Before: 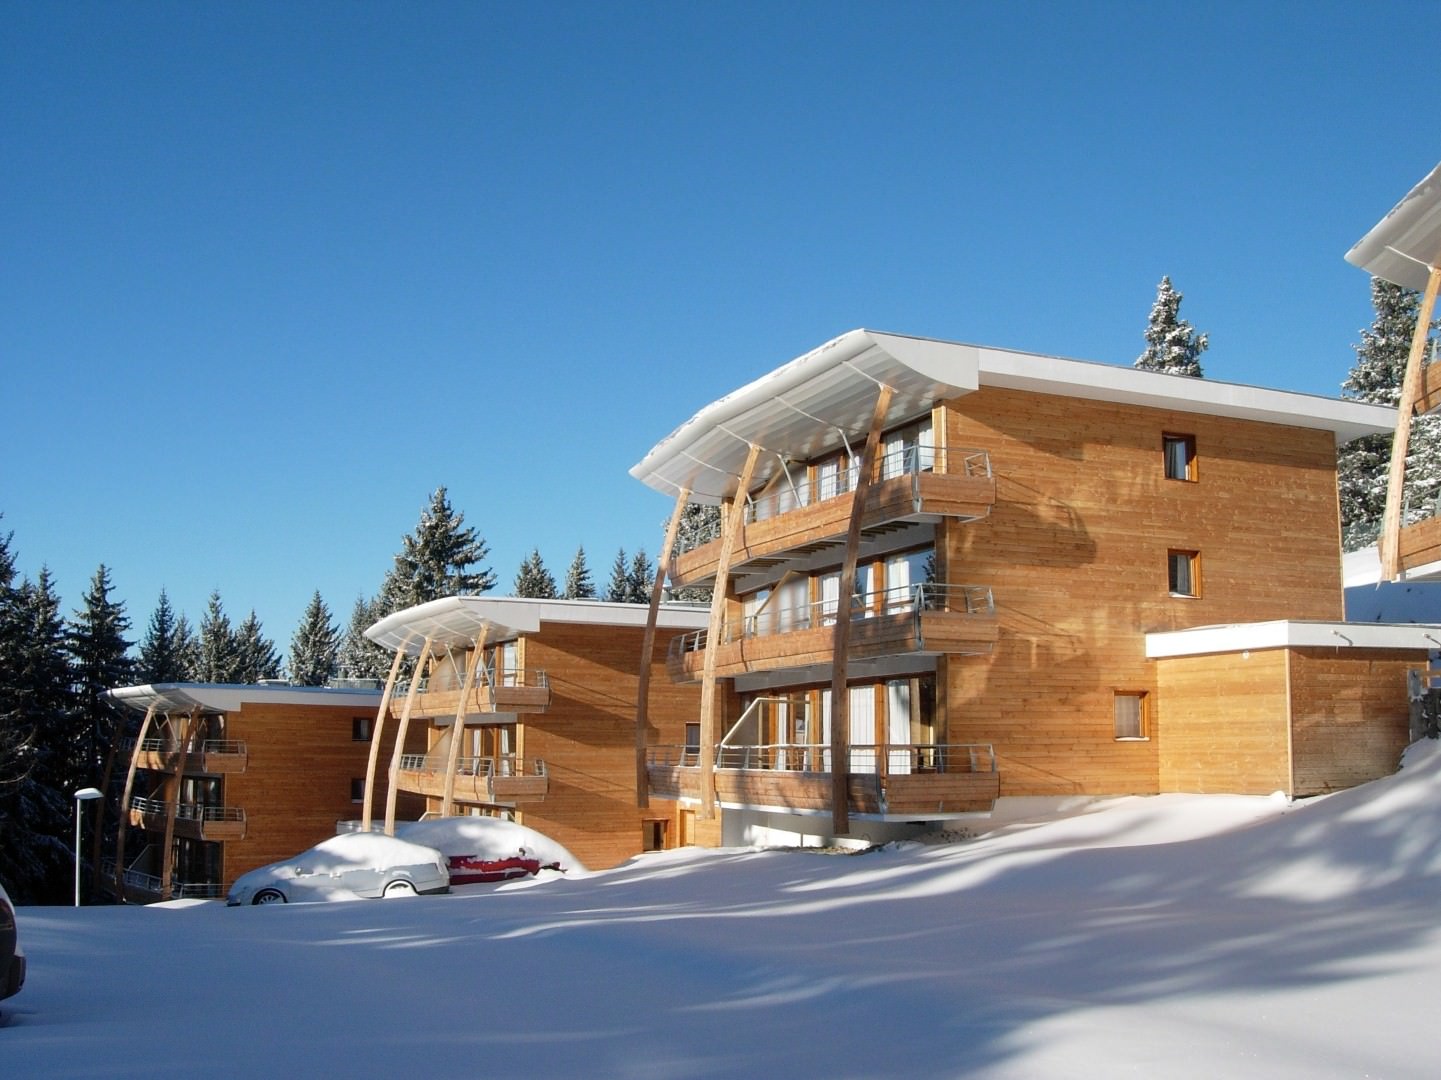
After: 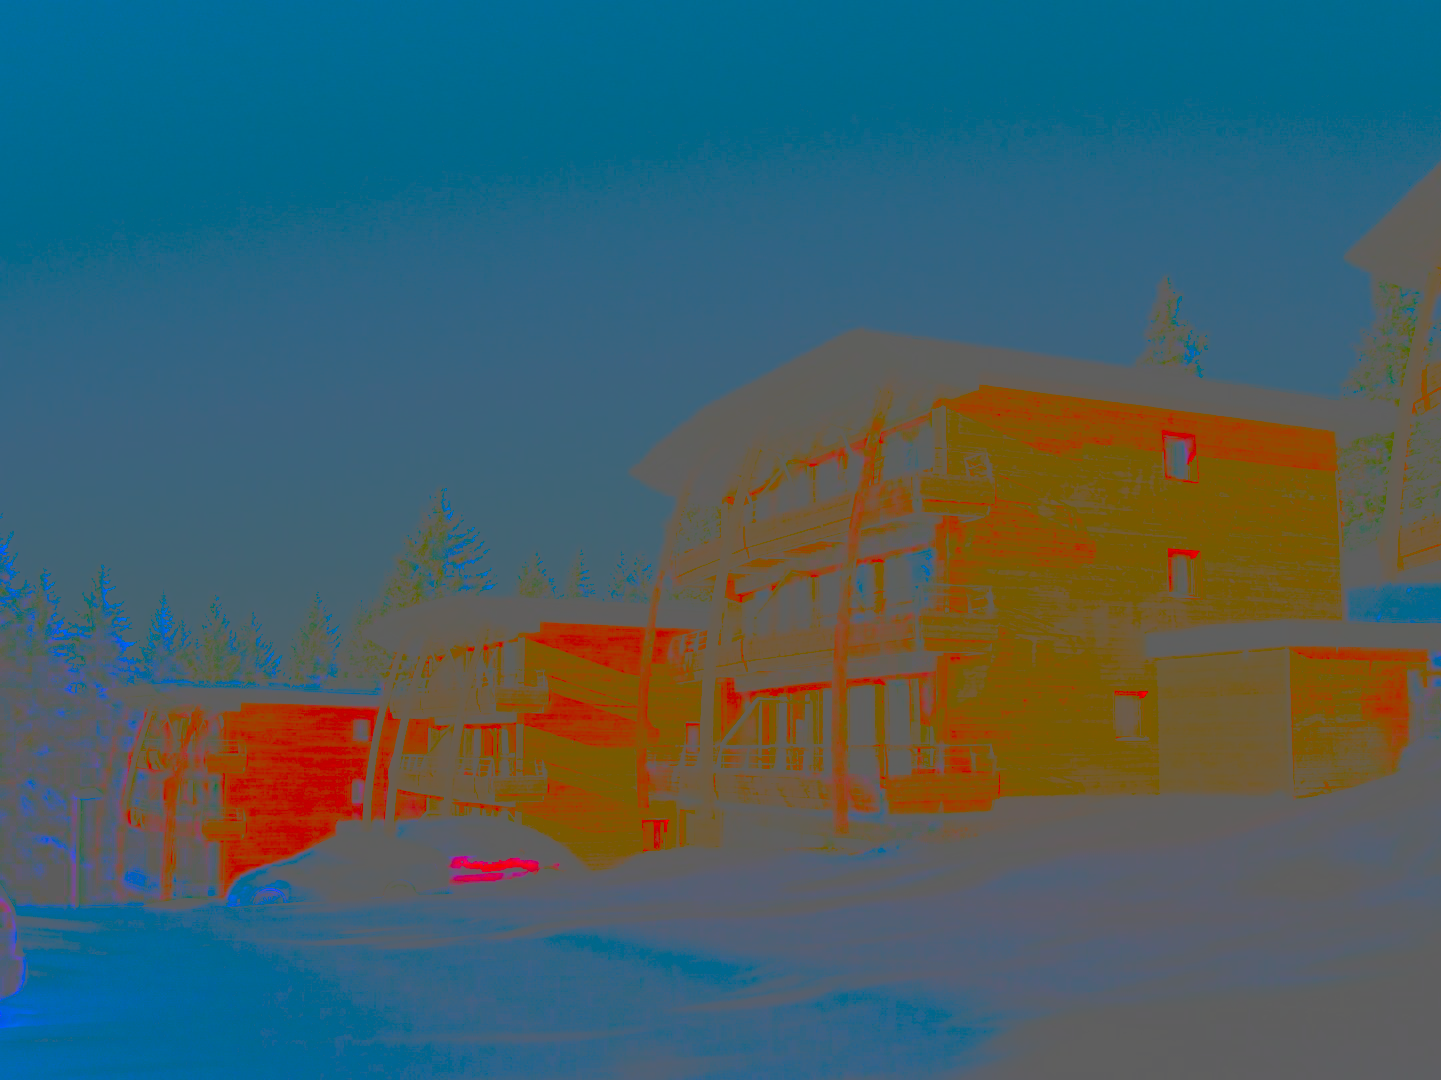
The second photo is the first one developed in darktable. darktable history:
fill light: on, module defaults
base curve: curves: ch0 [(0, 0) (0.028, 0.03) (0.121, 0.232) (0.46, 0.748) (0.859, 0.968) (1, 1)], preserve colors none
contrast brightness saturation: contrast -0.99, brightness -0.17, saturation 0.75
tone equalizer: on, module defaults
exposure: exposure 2.003 EV, compensate highlight preservation false
